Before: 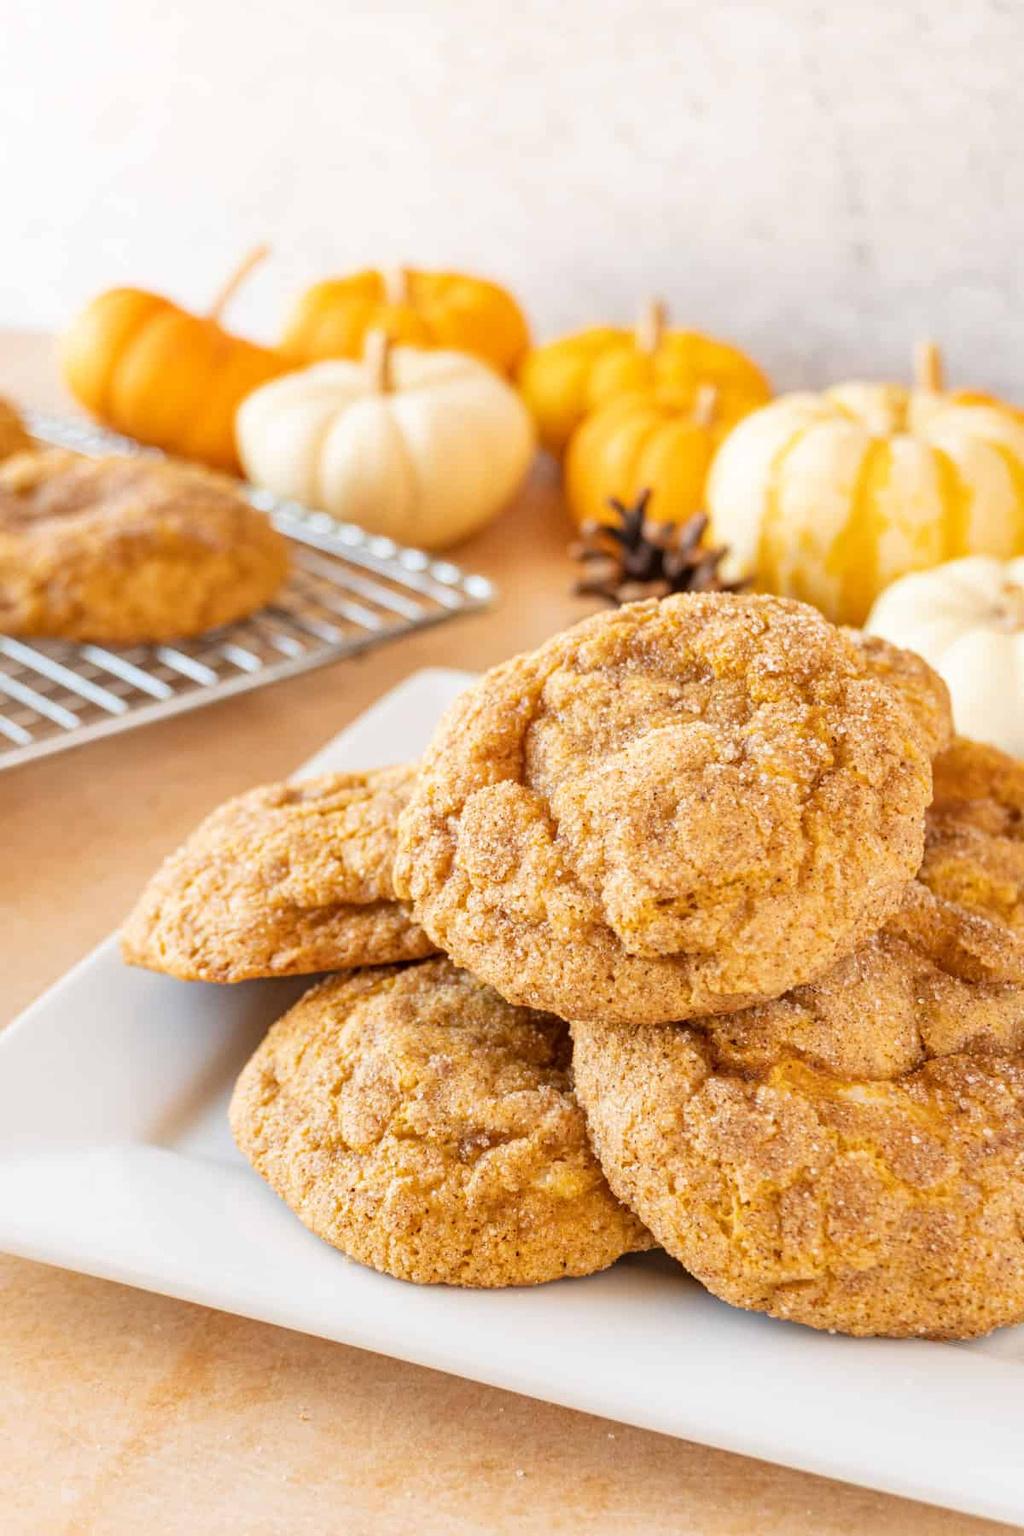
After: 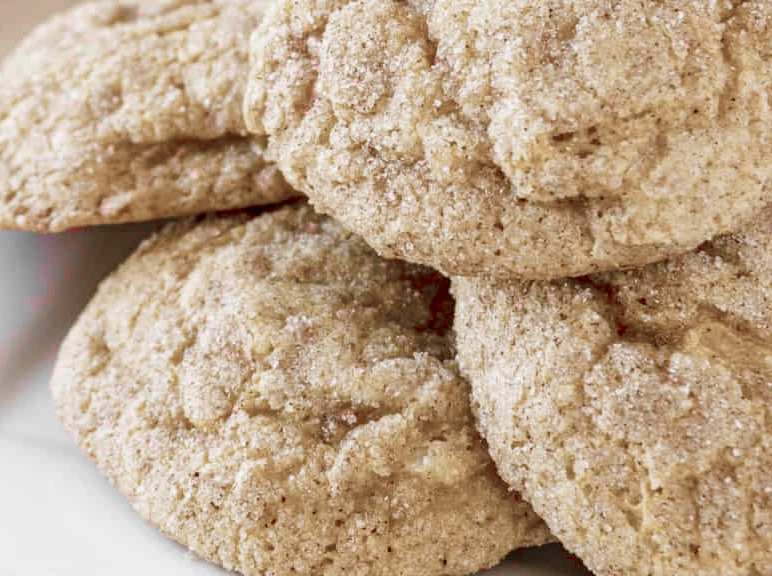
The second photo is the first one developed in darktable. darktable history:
color zones: curves: ch1 [(0, 0.831) (0.08, 0.771) (0.157, 0.268) (0.241, 0.207) (0.562, -0.005) (0.714, -0.013) (0.876, 0.01) (1, 0.831)]
white balance: red 0.954, blue 1.079
color balance rgb: perceptual saturation grading › global saturation 20%, perceptual saturation grading › highlights -25%, perceptual saturation grading › shadows 50%
crop: left 18.091%, top 51.13%, right 17.525%, bottom 16.85%
